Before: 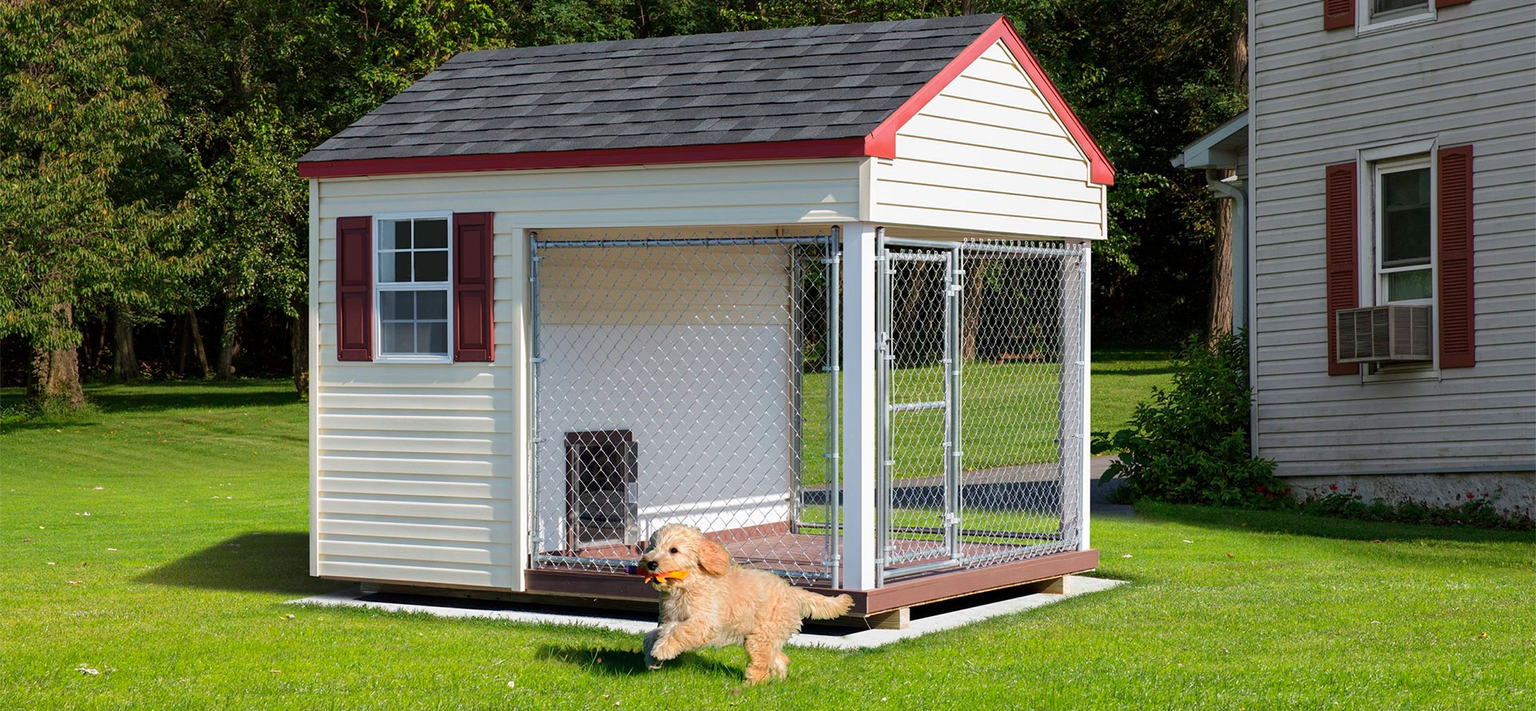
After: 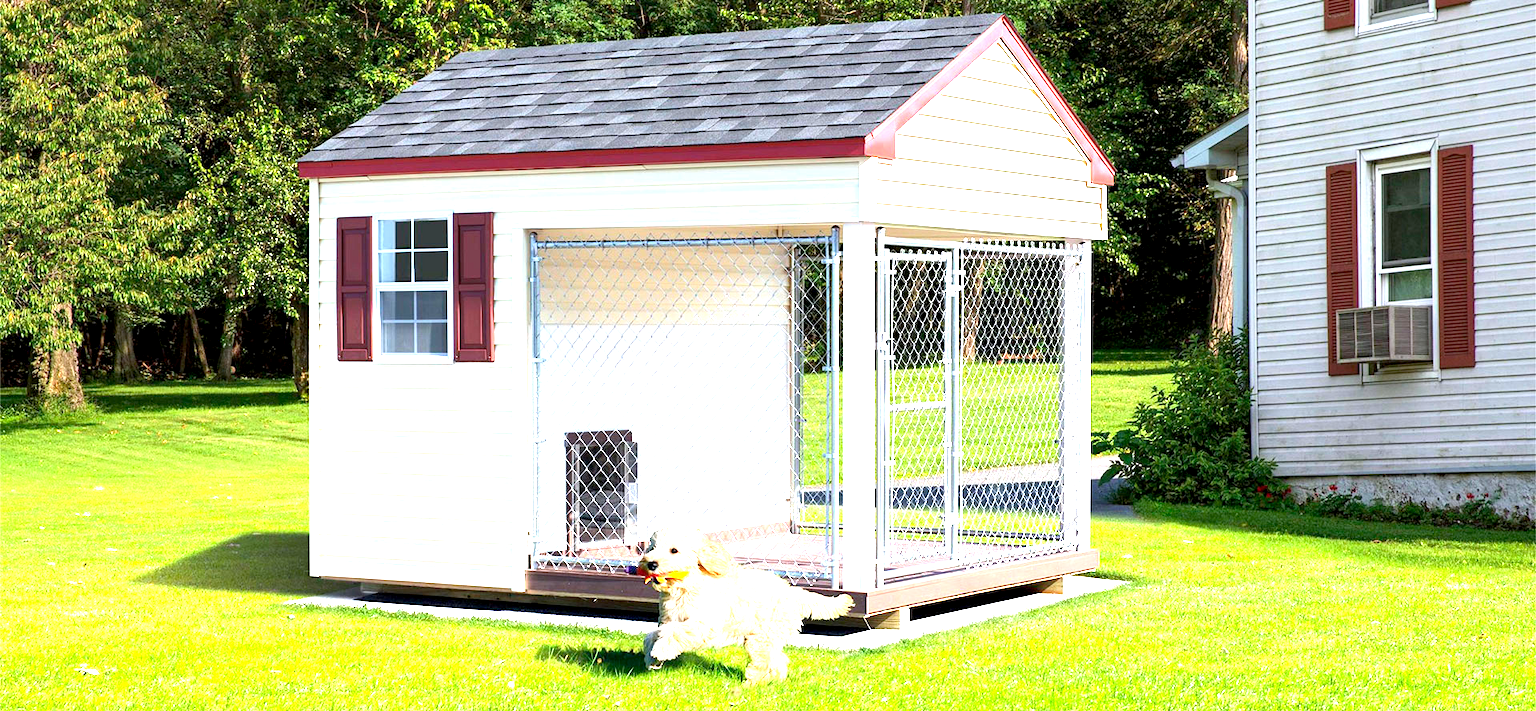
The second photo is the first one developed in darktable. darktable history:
exposure: black level correction 0.001, exposure 2 EV, compensate highlight preservation false
white balance: red 0.976, blue 1.04
